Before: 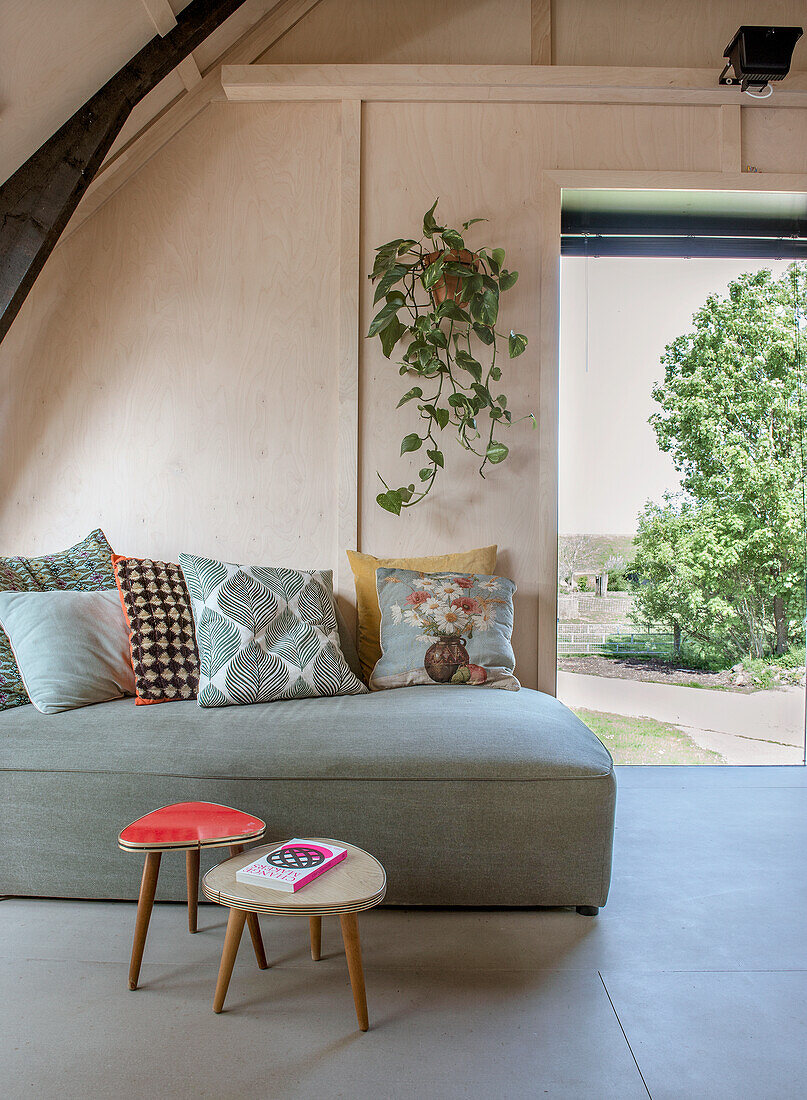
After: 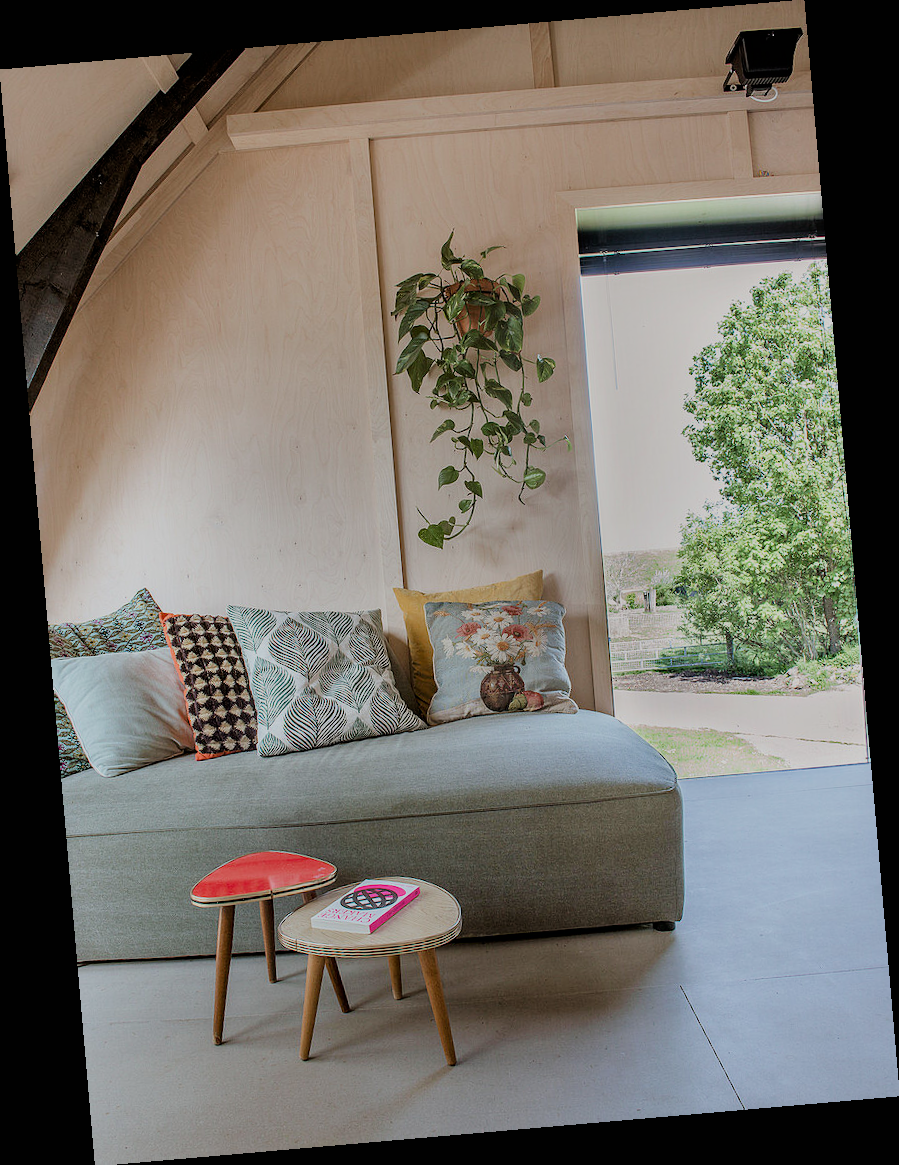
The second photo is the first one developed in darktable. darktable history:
filmic rgb: black relative exposure -7.65 EV, white relative exposure 4.56 EV, hardness 3.61
rotate and perspective: rotation -4.98°, automatic cropping off
shadows and highlights: shadows 20.91, highlights -82.73, soften with gaussian
